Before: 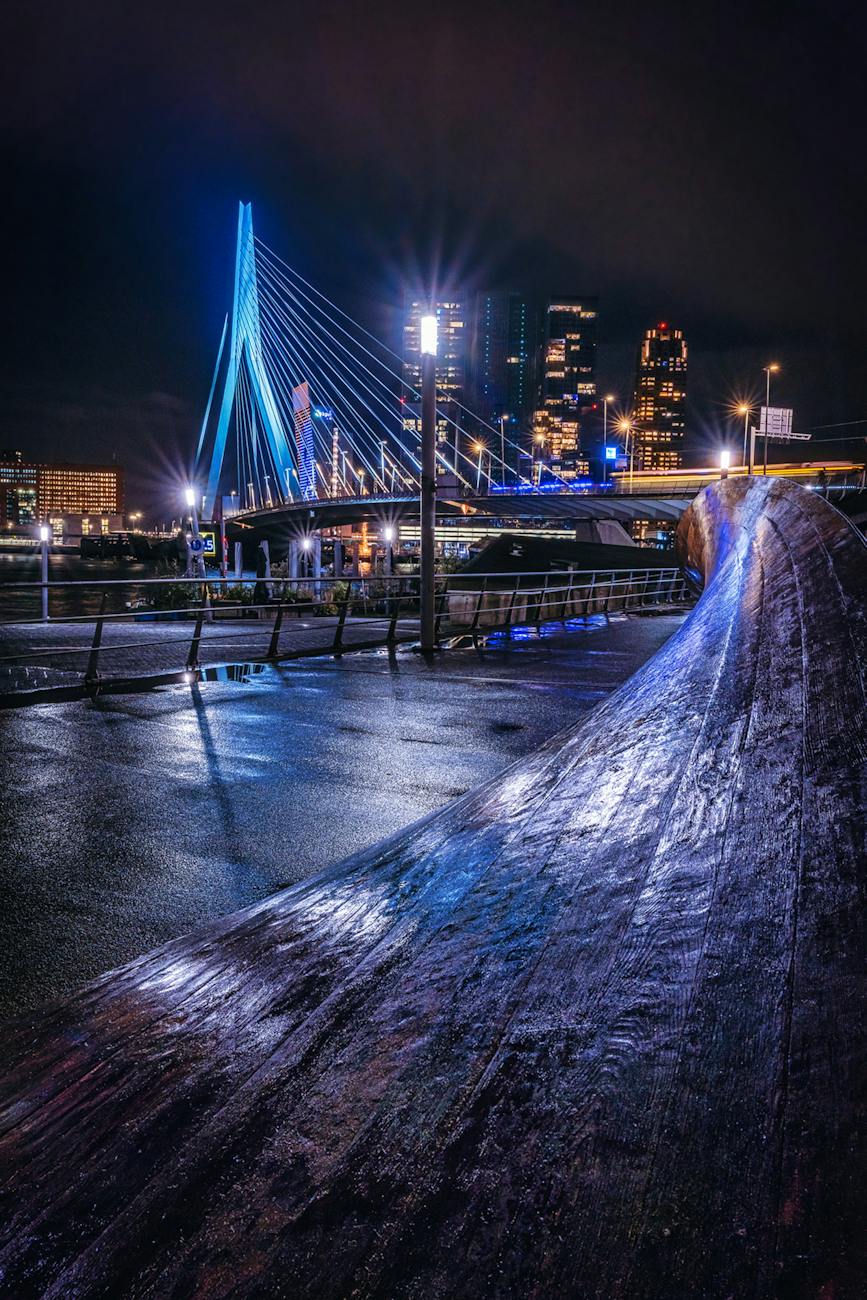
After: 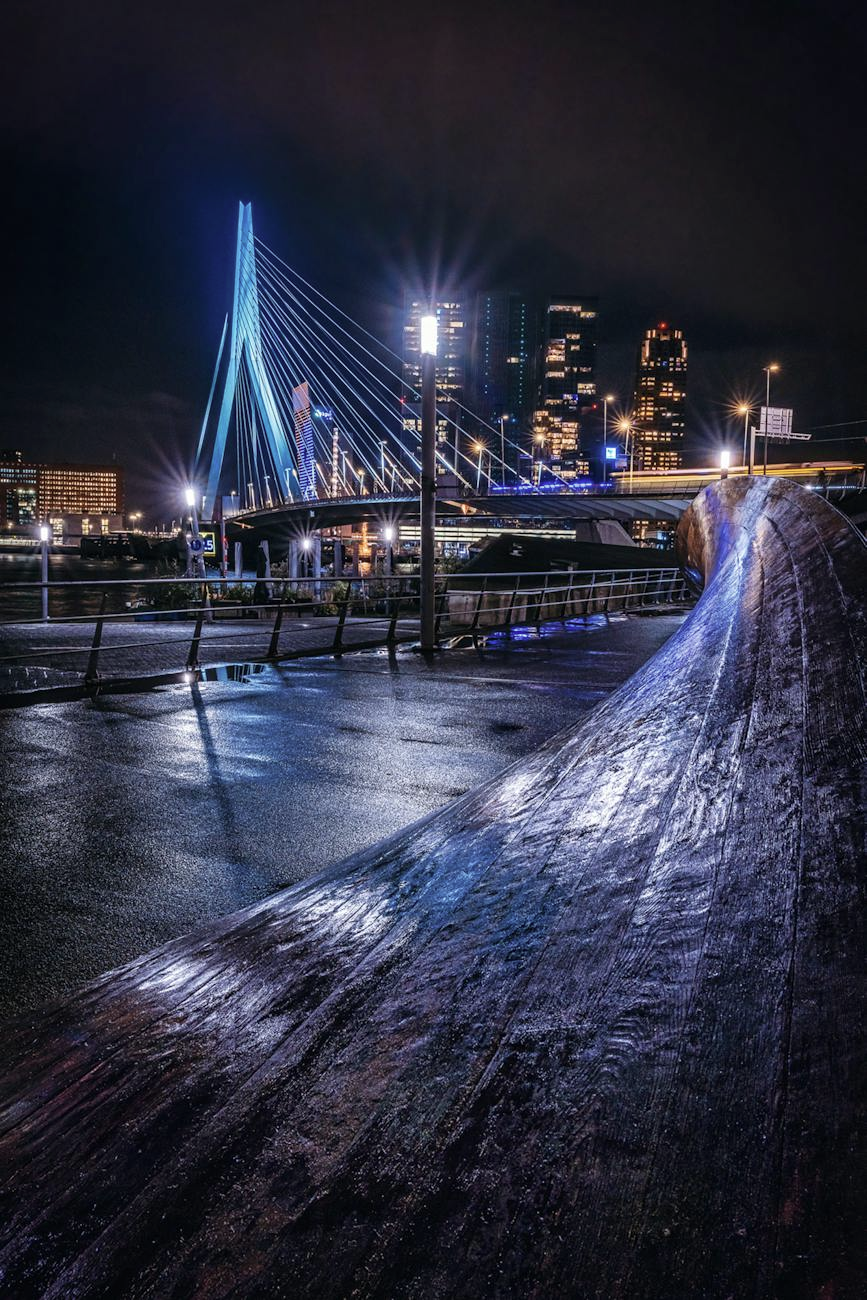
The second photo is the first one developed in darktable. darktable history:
contrast brightness saturation: contrast 0.06, brightness -0.007, saturation -0.232
